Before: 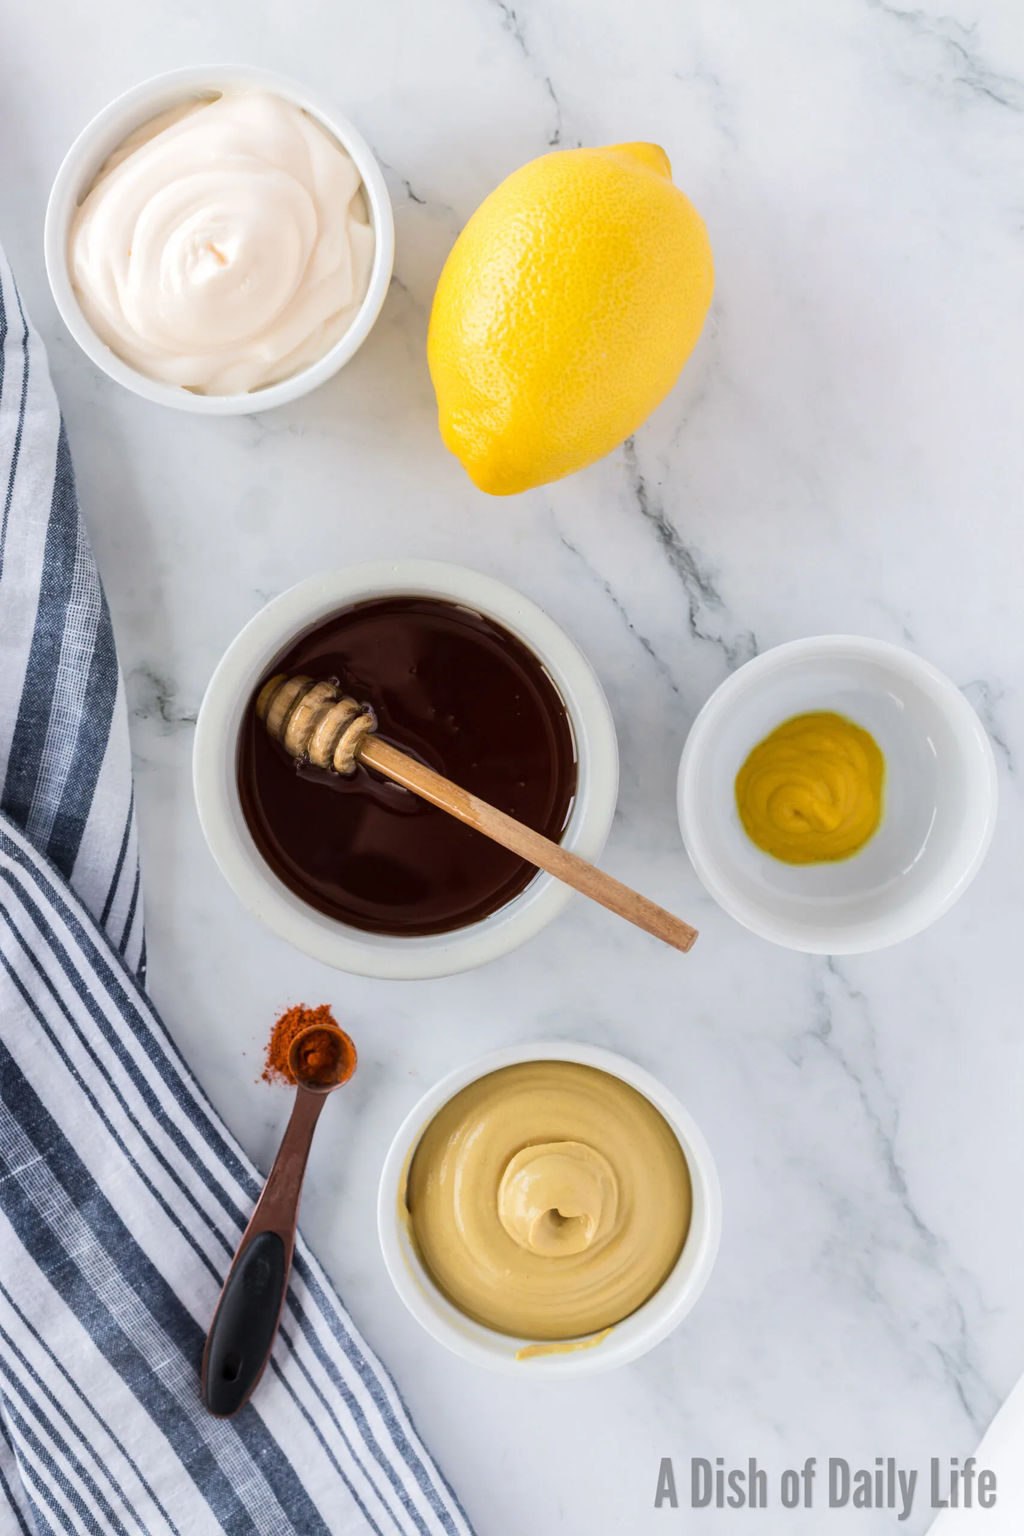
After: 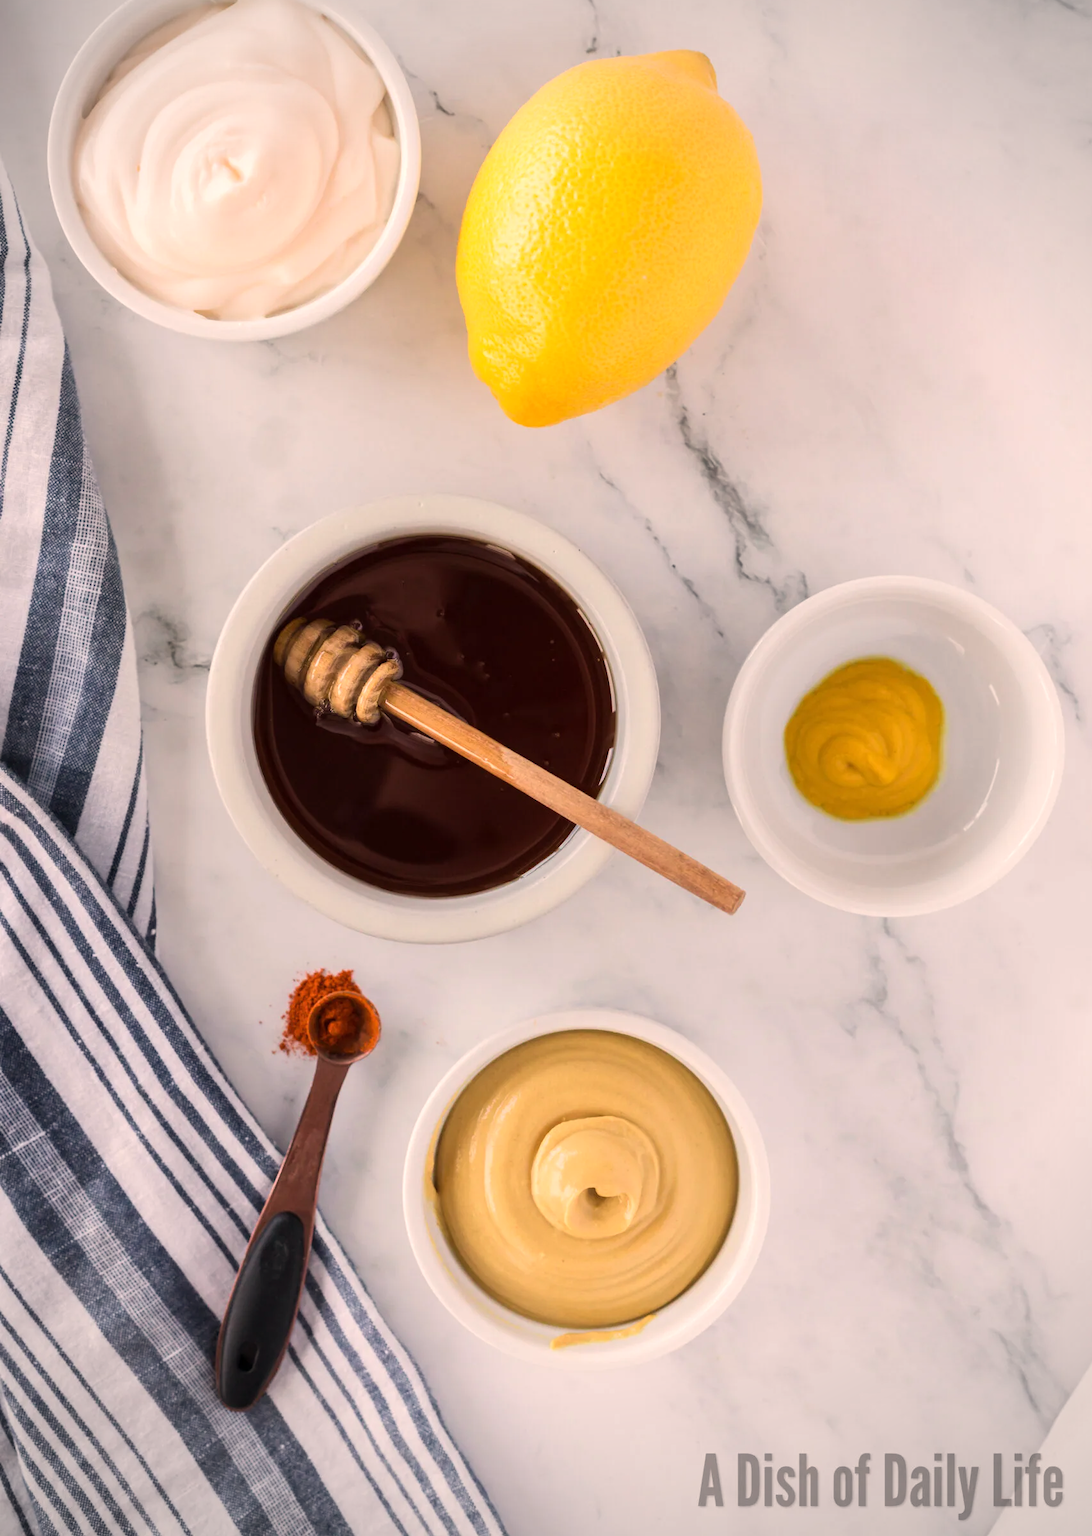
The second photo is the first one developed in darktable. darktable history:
rgb curve: mode RGB, independent channels
crop and rotate: top 6.25%
white balance: red 1.127, blue 0.943
vignetting: on, module defaults
